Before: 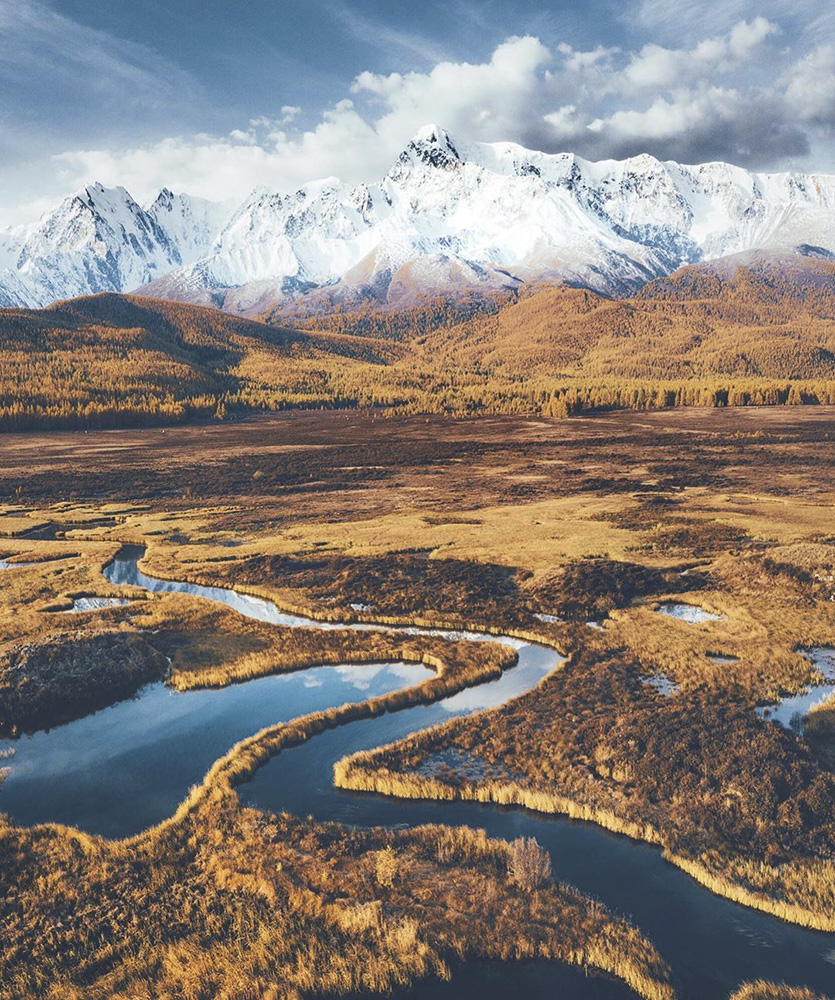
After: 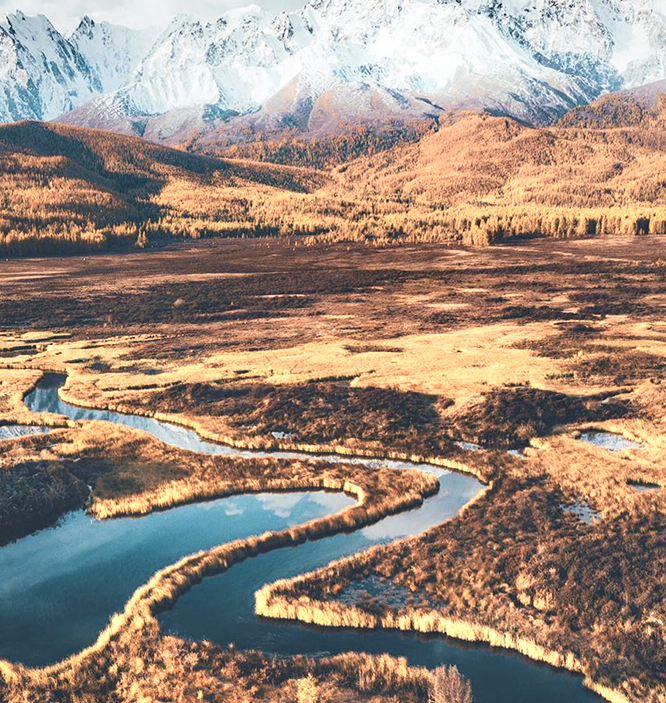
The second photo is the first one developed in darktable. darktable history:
crop: left 9.524%, top 17.296%, right 10.663%, bottom 12.377%
color zones: curves: ch0 [(0.018, 0.548) (0.224, 0.64) (0.425, 0.447) (0.675, 0.575) (0.732, 0.579)]; ch1 [(0.066, 0.487) (0.25, 0.5) (0.404, 0.43) (0.75, 0.421) (0.956, 0.421)]; ch2 [(0.044, 0.561) (0.215, 0.465) (0.399, 0.544) (0.465, 0.548) (0.614, 0.447) (0.724, 0.43) (0.882, 0.623) (0.956, 0.632)]
